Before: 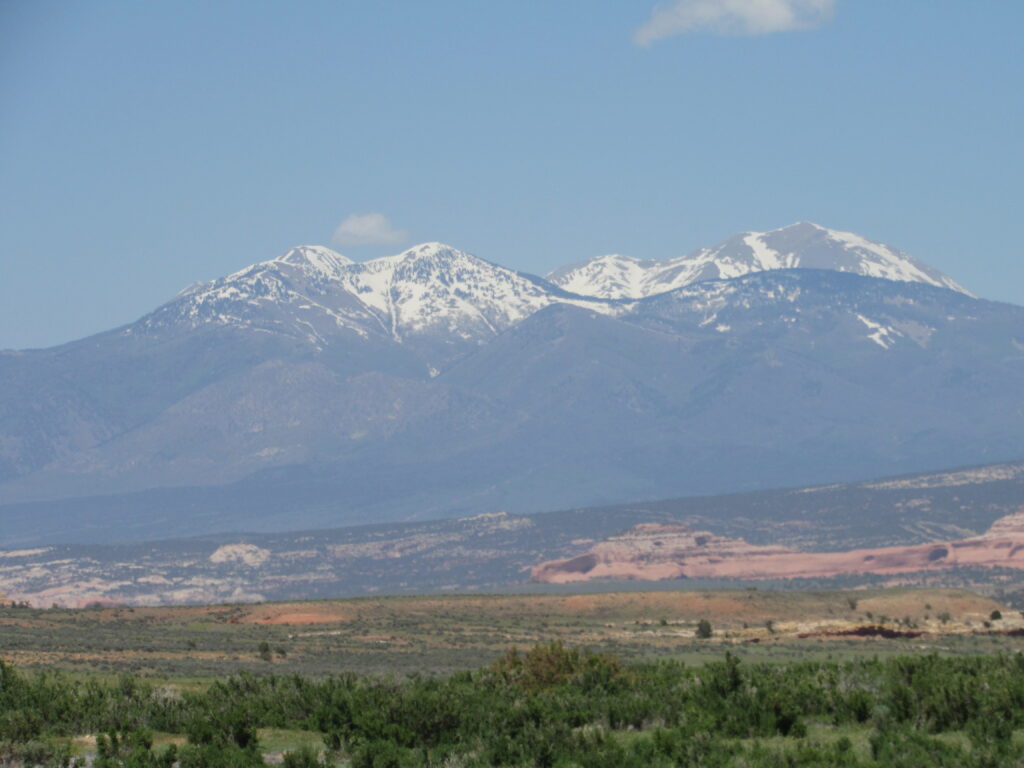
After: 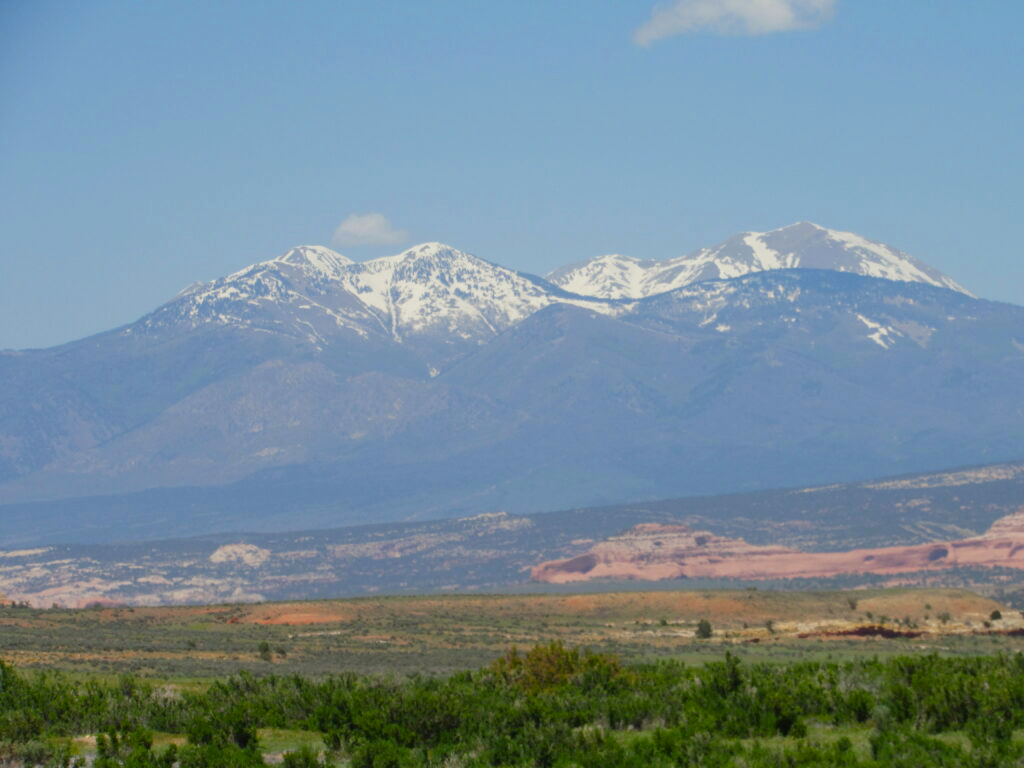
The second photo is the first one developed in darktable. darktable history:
color balance rgb: linear chroma grading › global chroma 8.585%, perceptual saturation grading › global saturation 25.952%, perceptual saturation grading › highlights -28.573%, perceptual saturation grading › mid-tones 15.921%, perceptual saturation grading › shadows 33.828%
color correction: highlights b* 2.98
